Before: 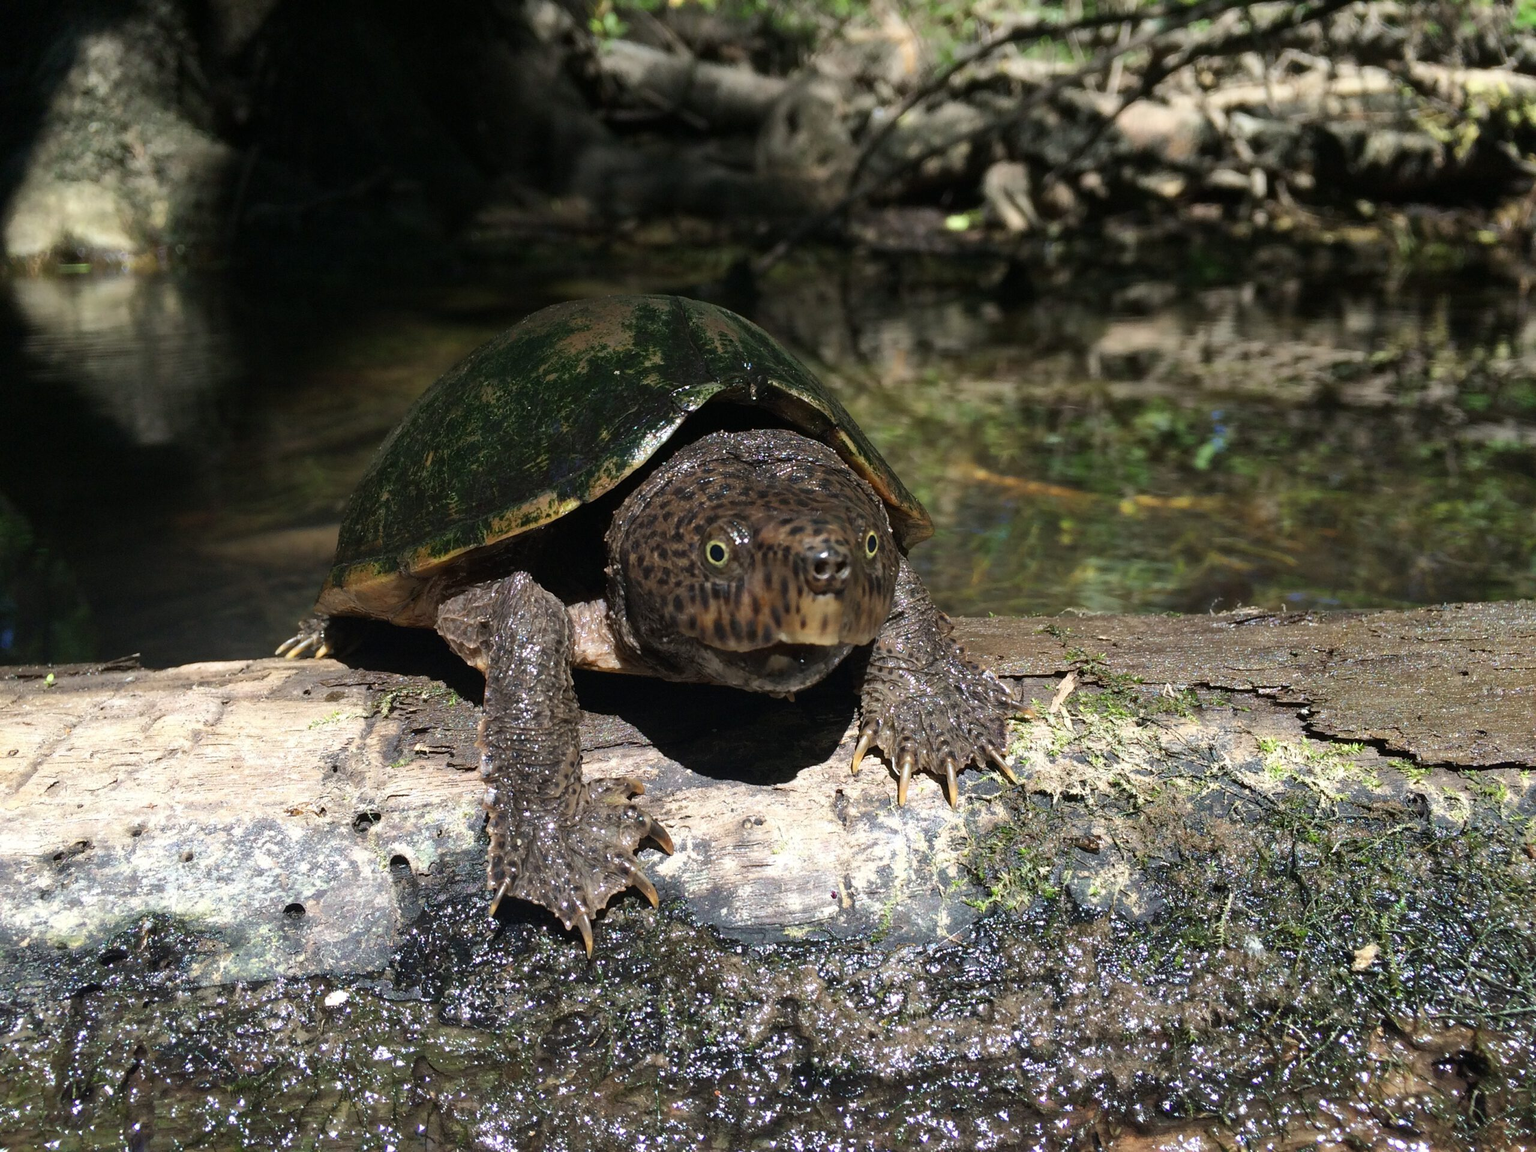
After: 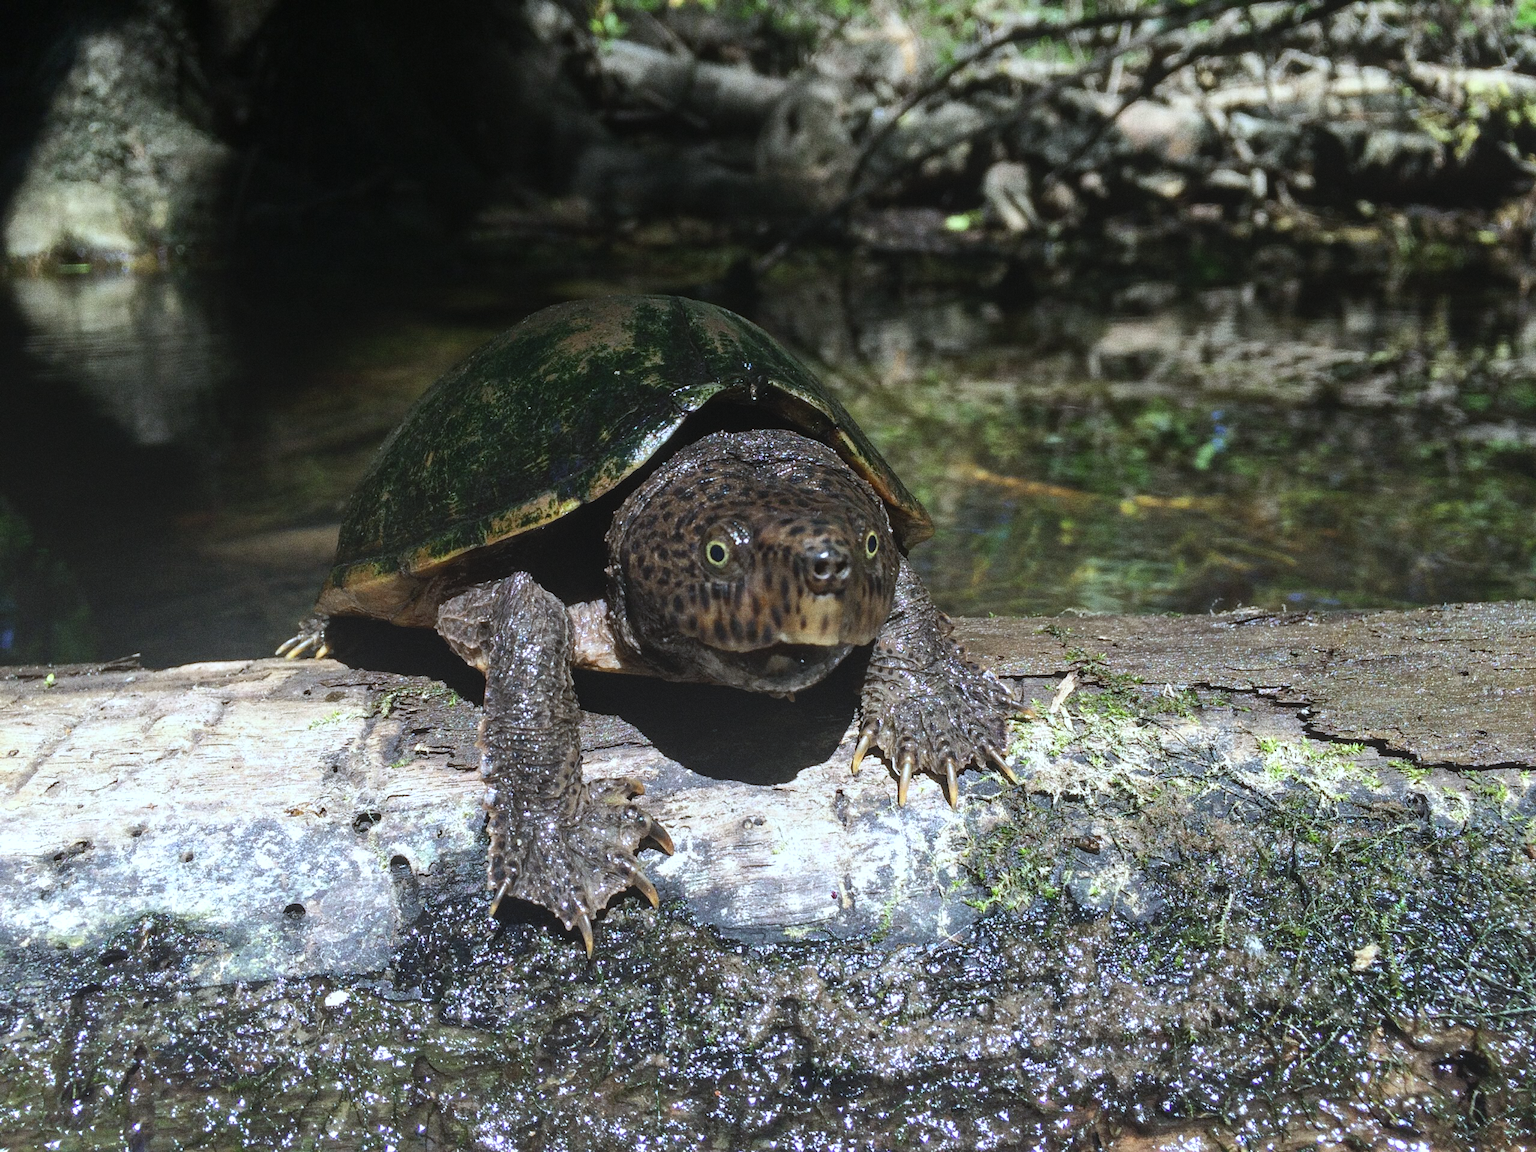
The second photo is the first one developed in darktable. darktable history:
tone equalizer: -8 EV -0.417 EV, -7 EV -0.389 EV, -6 EV -0.333 EV, -5 EV -0.222 EV, -3 EV 0.222 EV, -2 EV 0.333 EV, -1 EV 0.389 EV, +0 EV 0.417 EV, edges refinement/feathering 500, mask exposure compensation -1.57 EV, preserve details no
local contrast: highlights 48%, shadows 0%, detail 100%
grain: coarseness 0.09 ISO, strength 40%
white balance: red 0.924, blue 1.095
